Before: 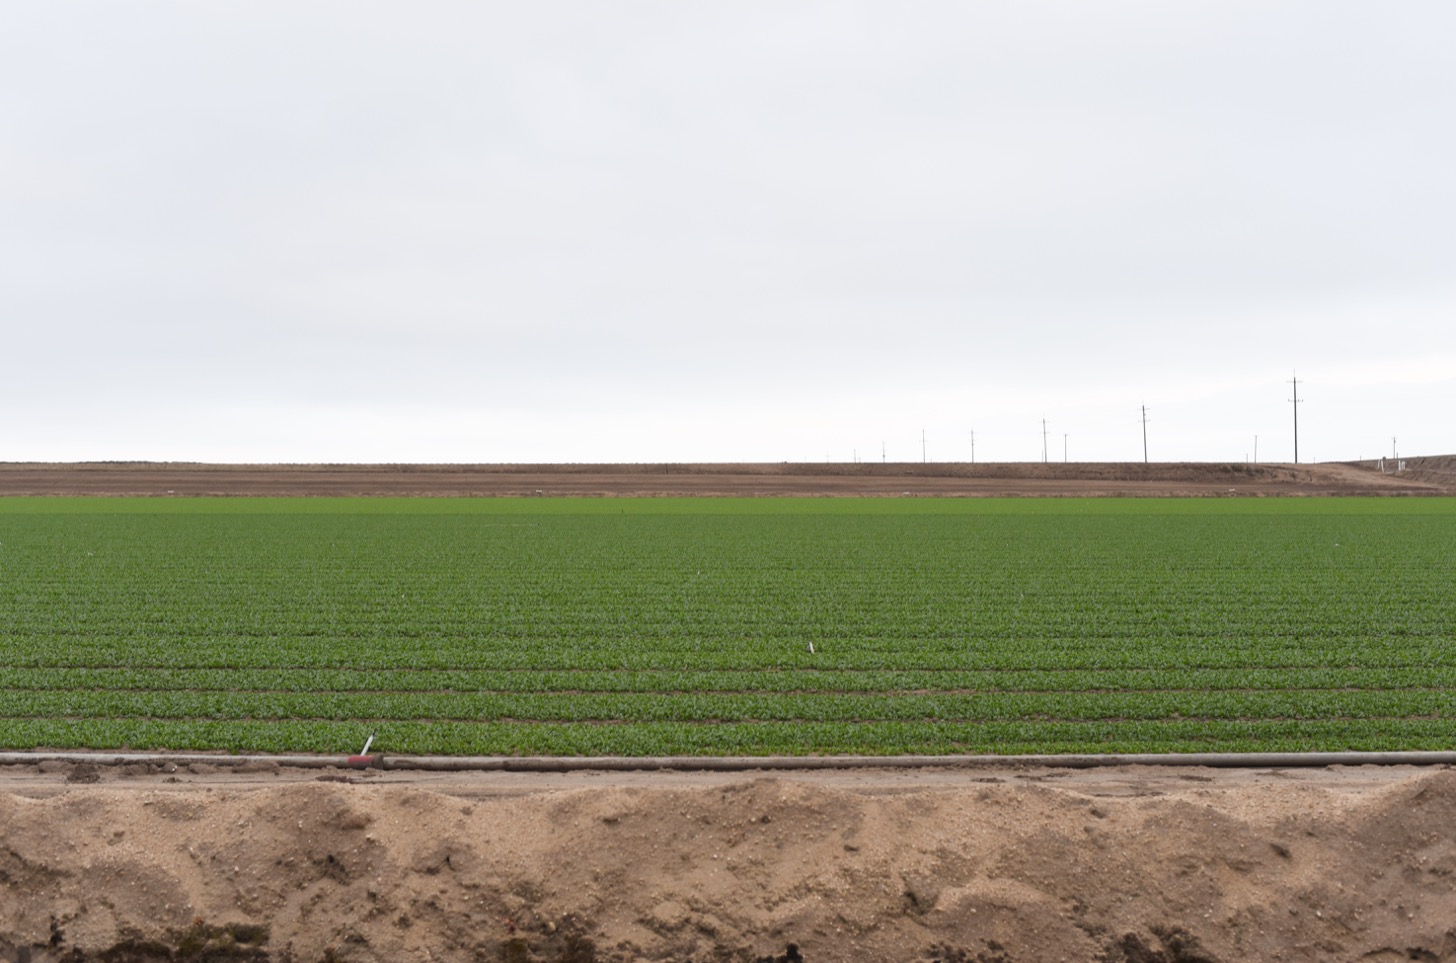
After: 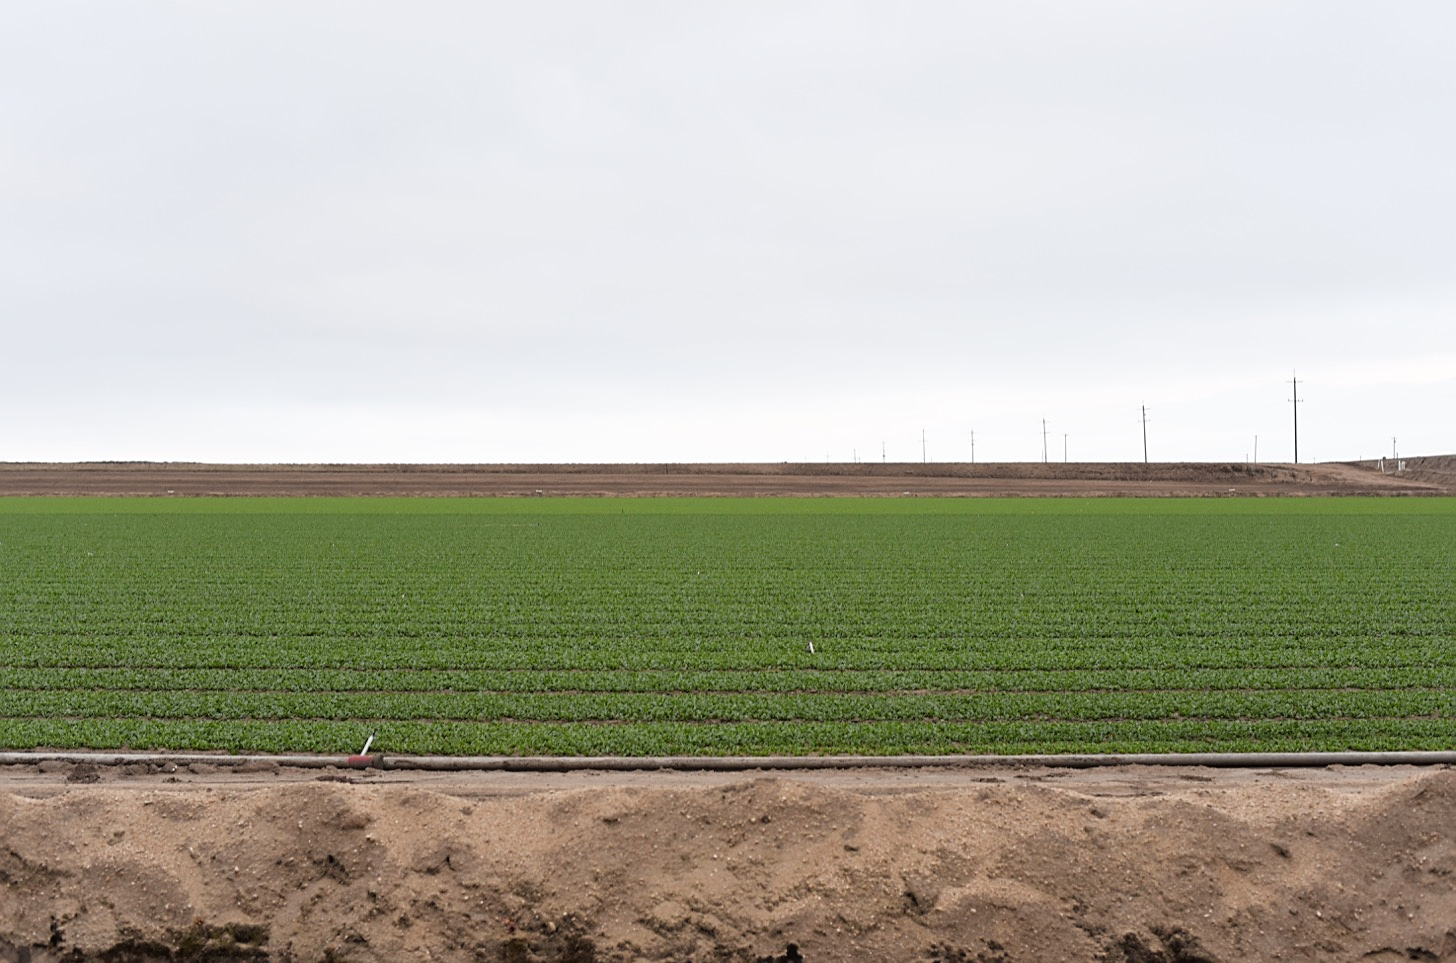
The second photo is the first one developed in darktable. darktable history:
sharpen: on, module defaults
rgb curve: curves: ch0 [(0, 0) (0.136, 0.078) (0.262, 0.245) (0.414, 0.42) (1, 1)], compensate middle gray true, preserve colors basic power
